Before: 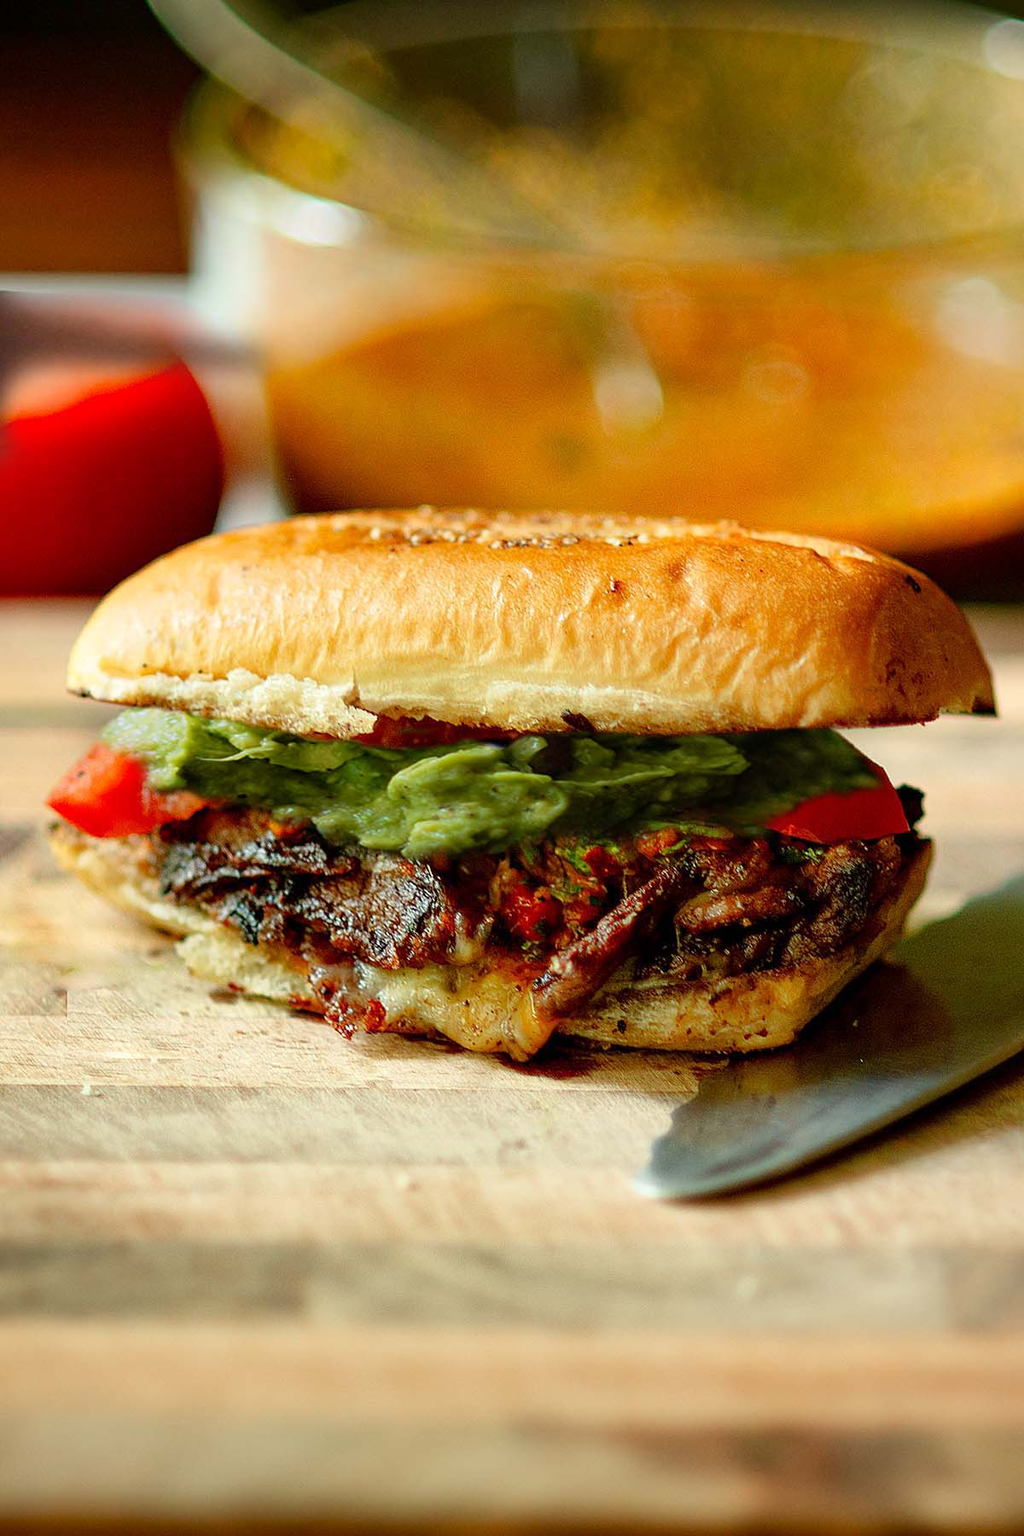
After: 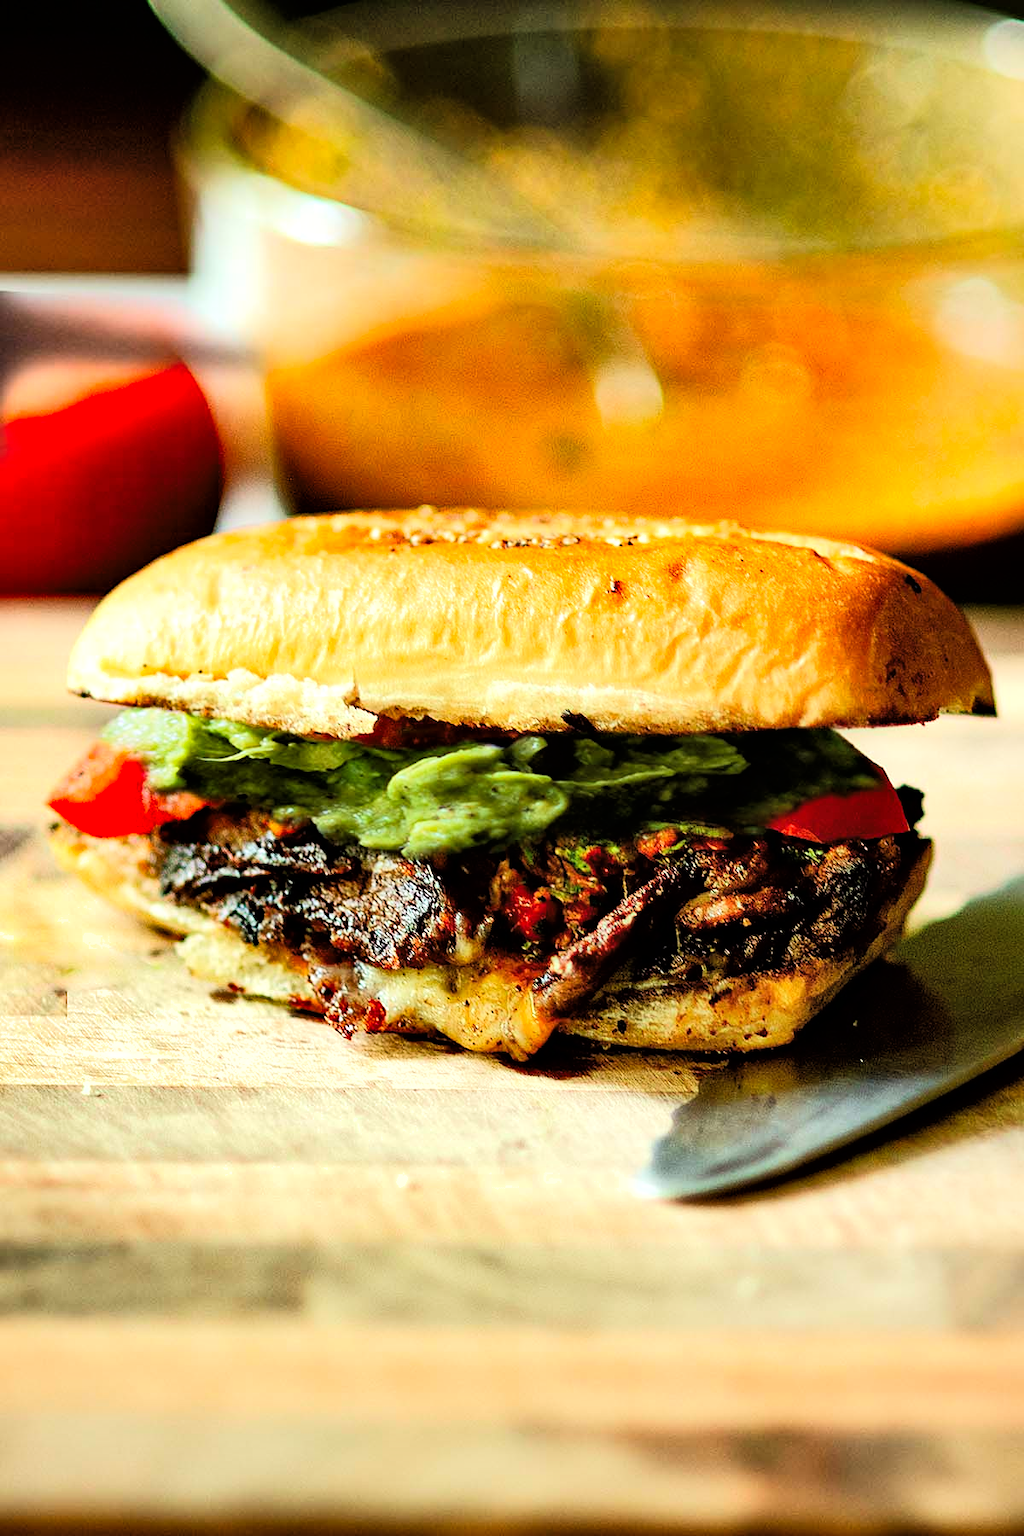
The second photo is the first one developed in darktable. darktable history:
white balance: red 0.982, blue 1.018
tone curve: curves: ch0 [(0, 0) (0.082, 0.02) (0.129, 0.078) (0.275, 0.301) (0.67, 0.809) (1, 1)], color space Lab, linked channels, preserve colors none
shadows and highlights: soften with gaussian
tone equalizer: -8 EV -0.417 EV, -7 EV -0.389 EV, -6 EV -0.333 EV, -5 EV -0.222 EV, -3 EV 0.222 EV, -2 EV 0.333 EV, -1 EV 0.389 EV, +0 EV 0.417 EV, edges refinement/feathering 500, mask exposure compensation -1.57 EV, preserve details no
